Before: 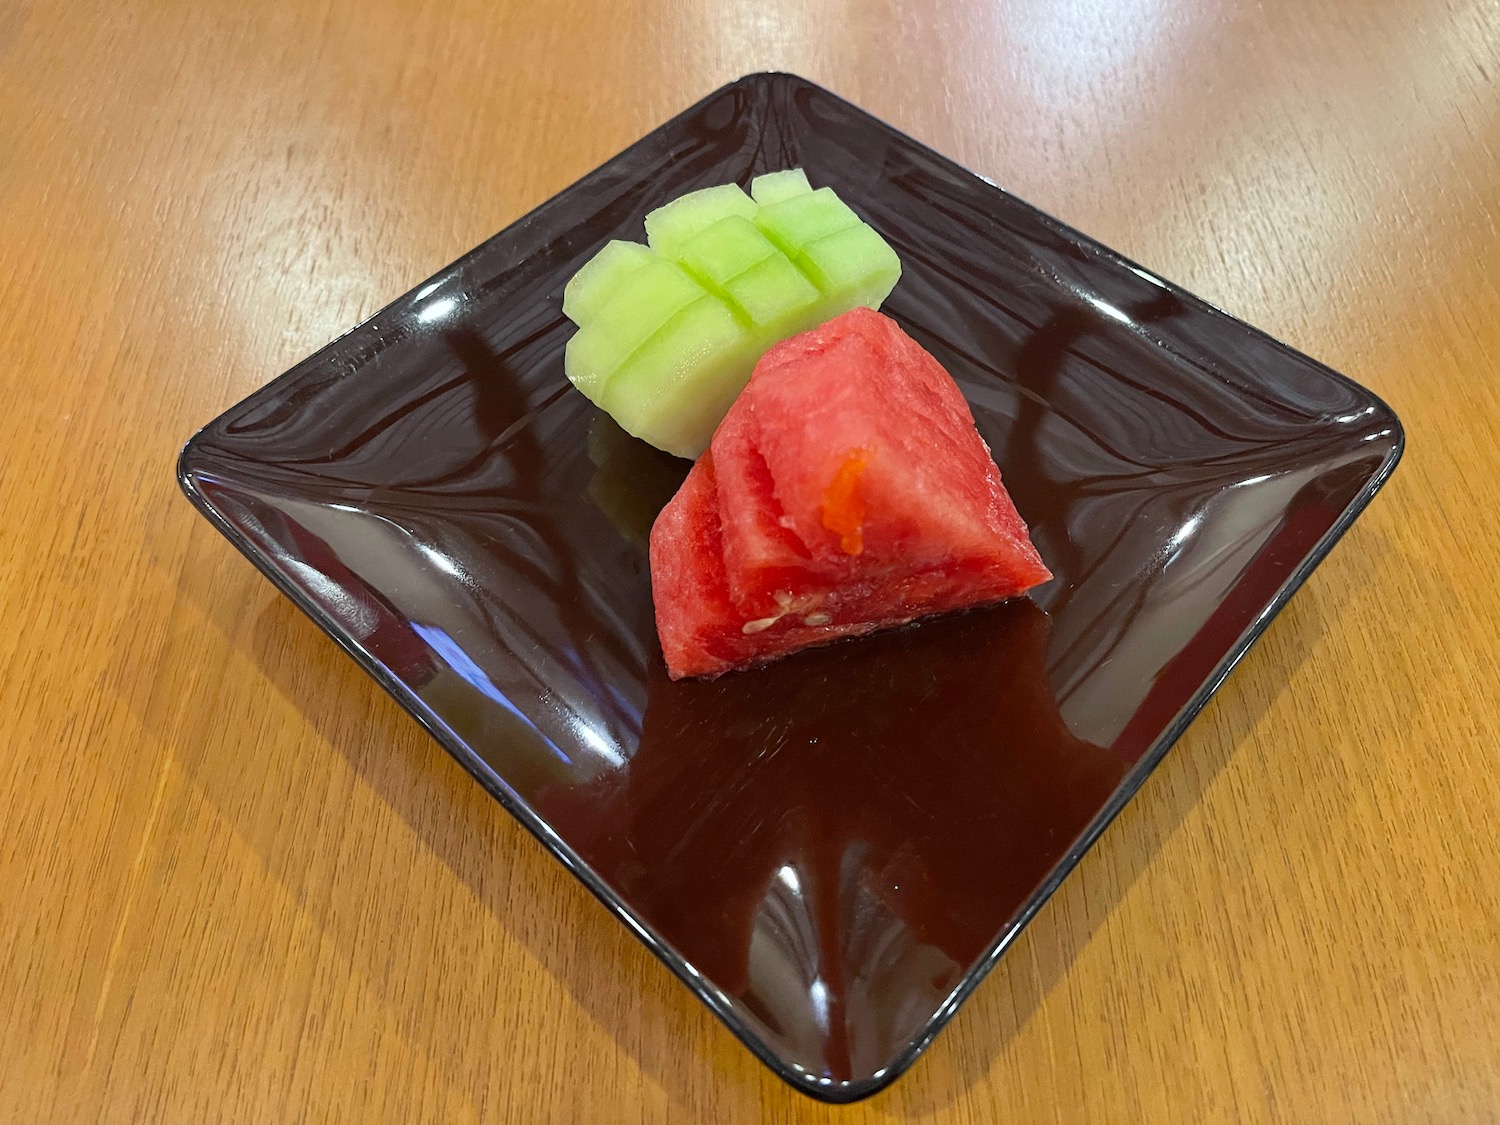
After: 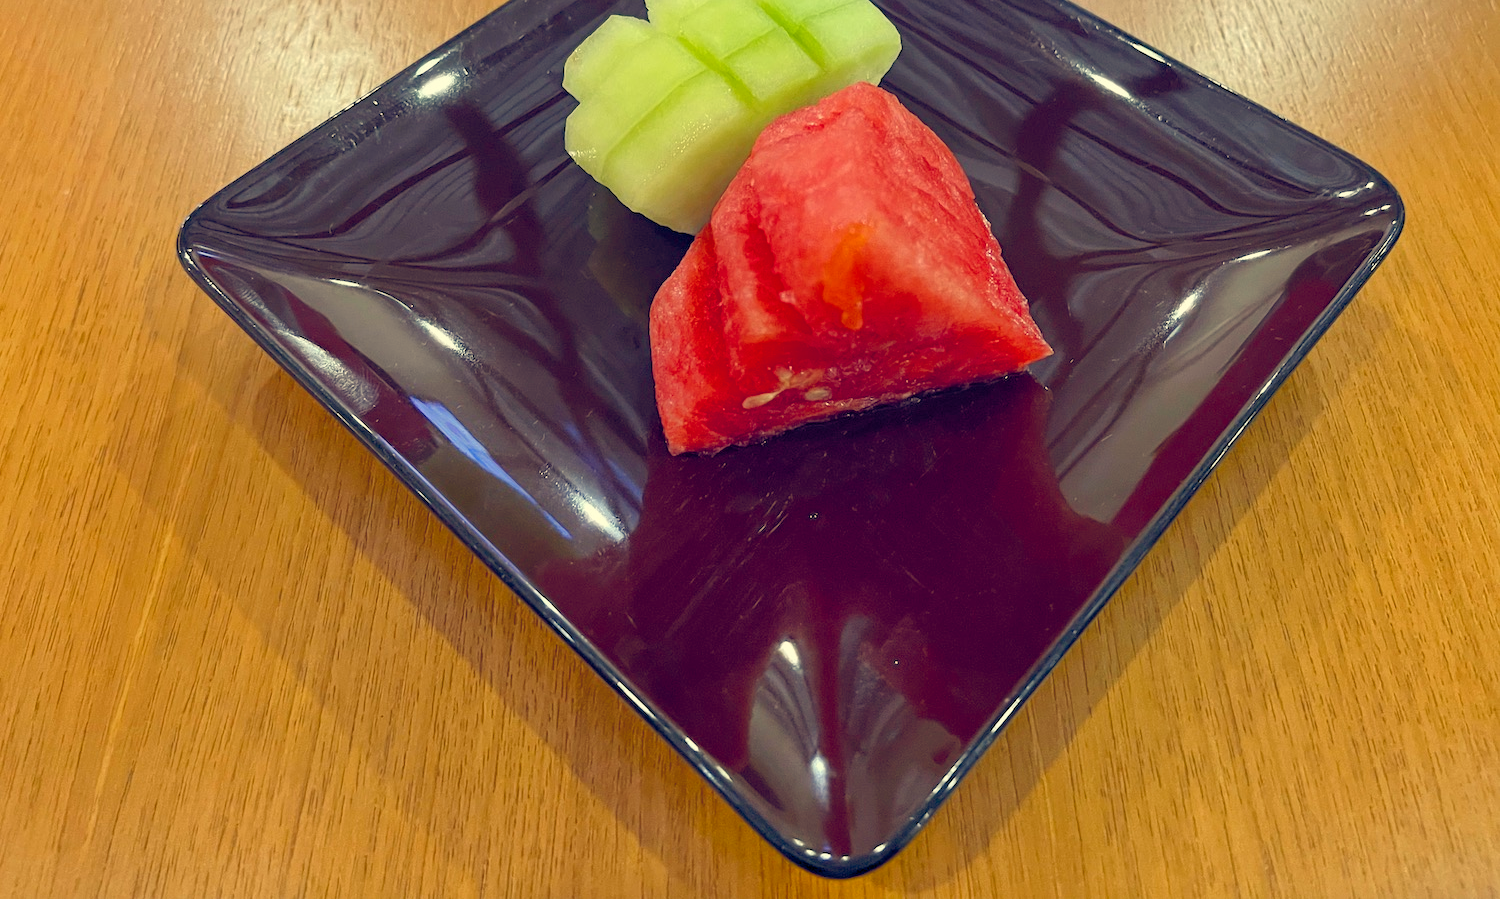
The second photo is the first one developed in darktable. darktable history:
crop and rotate: top 20.003%
color balance rgb: highlights gain › chroma 7.971%, highlights gain › hue 83.39°, global offset › chroma 0.25%, global offset › hue 258.09°, perceptual saturation grading › global saturation 20%, perceptual saturation grading › highlights -25.019%, perceptual saturation grading › shadows 24.132%, global vibrance 9.342%
shadows and highlights: shadows 42.76, highlights 8.04
